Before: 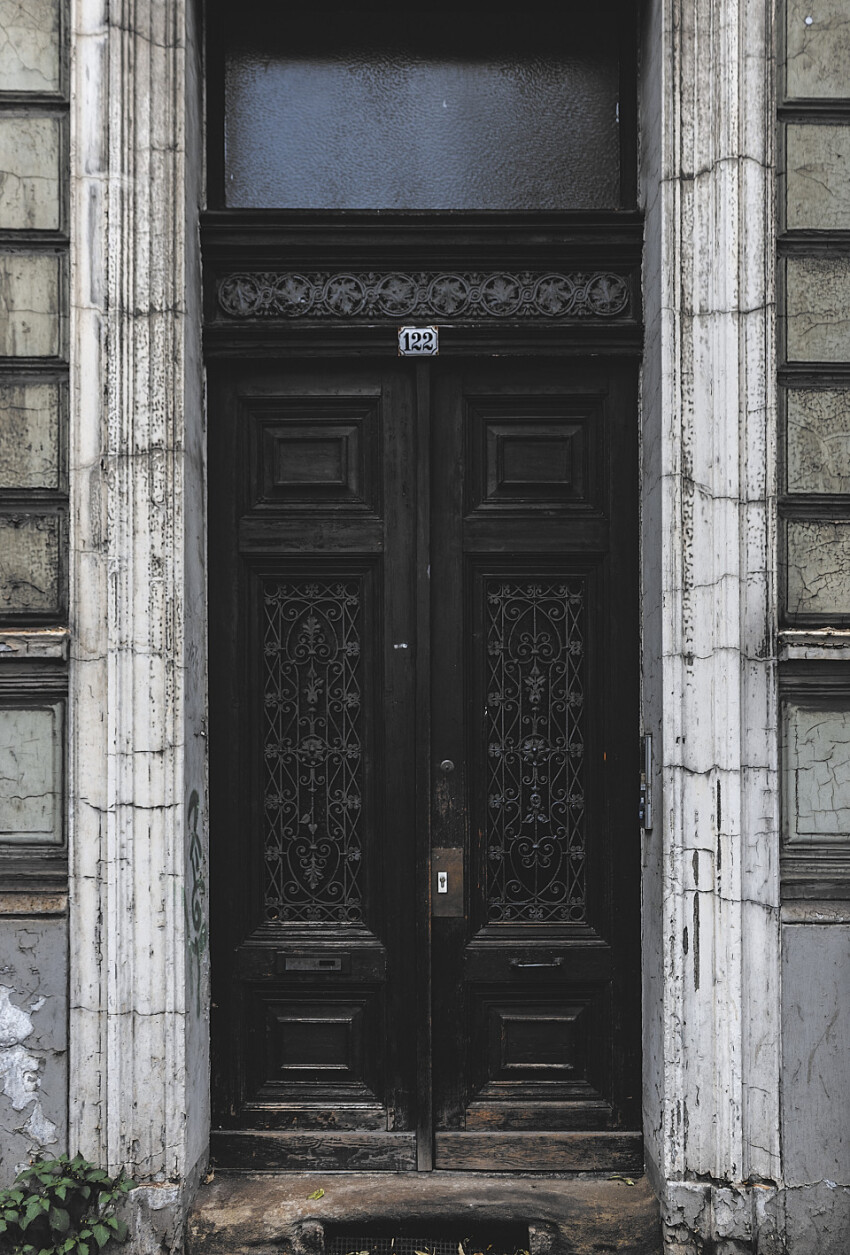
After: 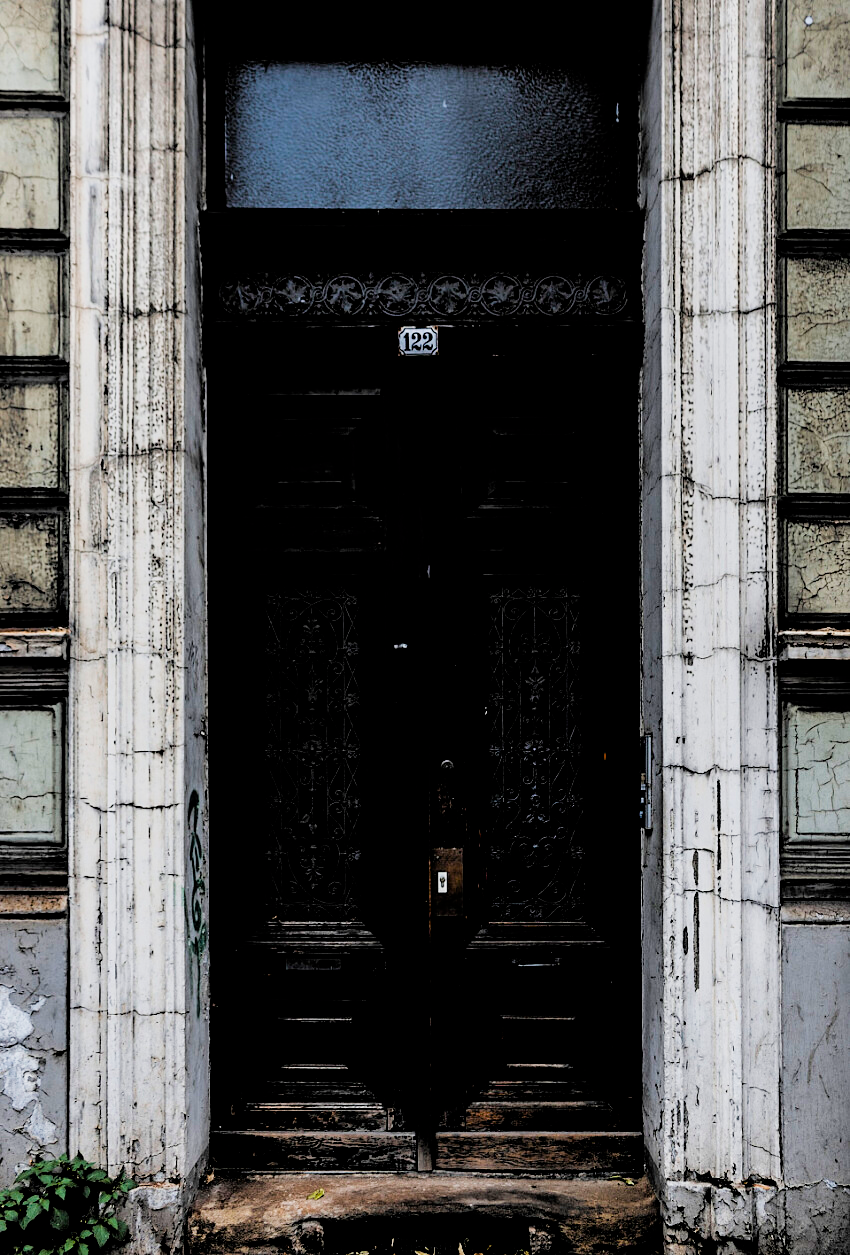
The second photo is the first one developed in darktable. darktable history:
exposure: black level correction 0.032, exposure 0.31 EV, compensate exposure bias true, compensate highlight preservation false
filmic rgb: black relative exposure -5.07 EV, white relative exposure 3.99 EV, hardness 2.88, contrast 1.297, highlights saturation mix -31.48%
velvia: on, module defaults
